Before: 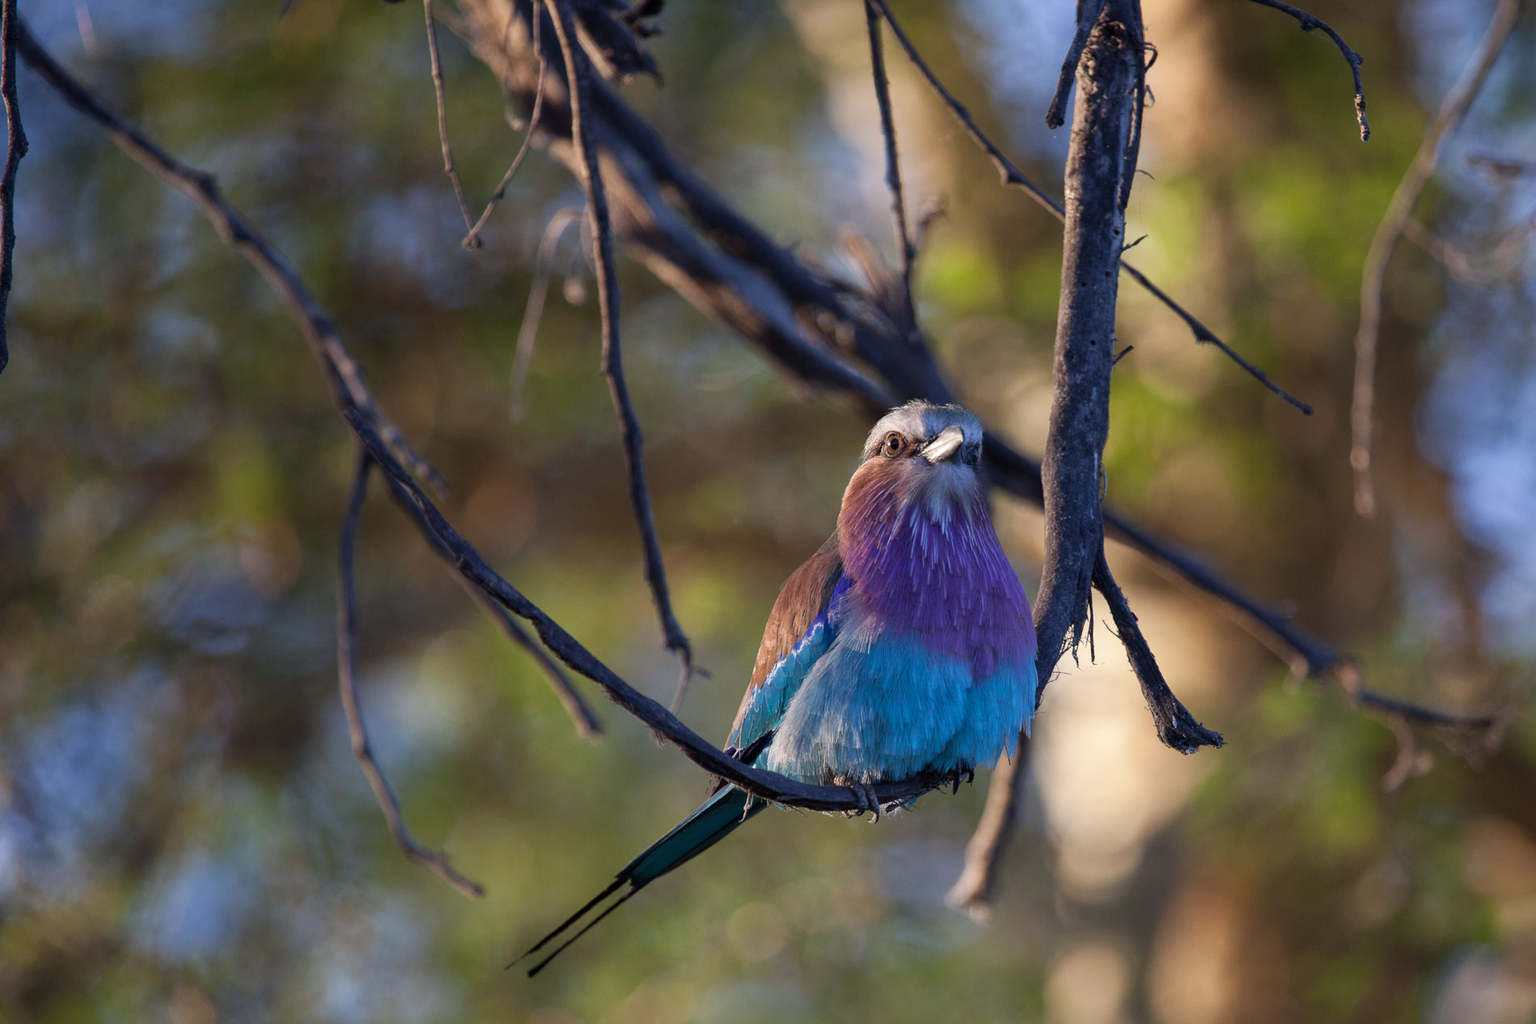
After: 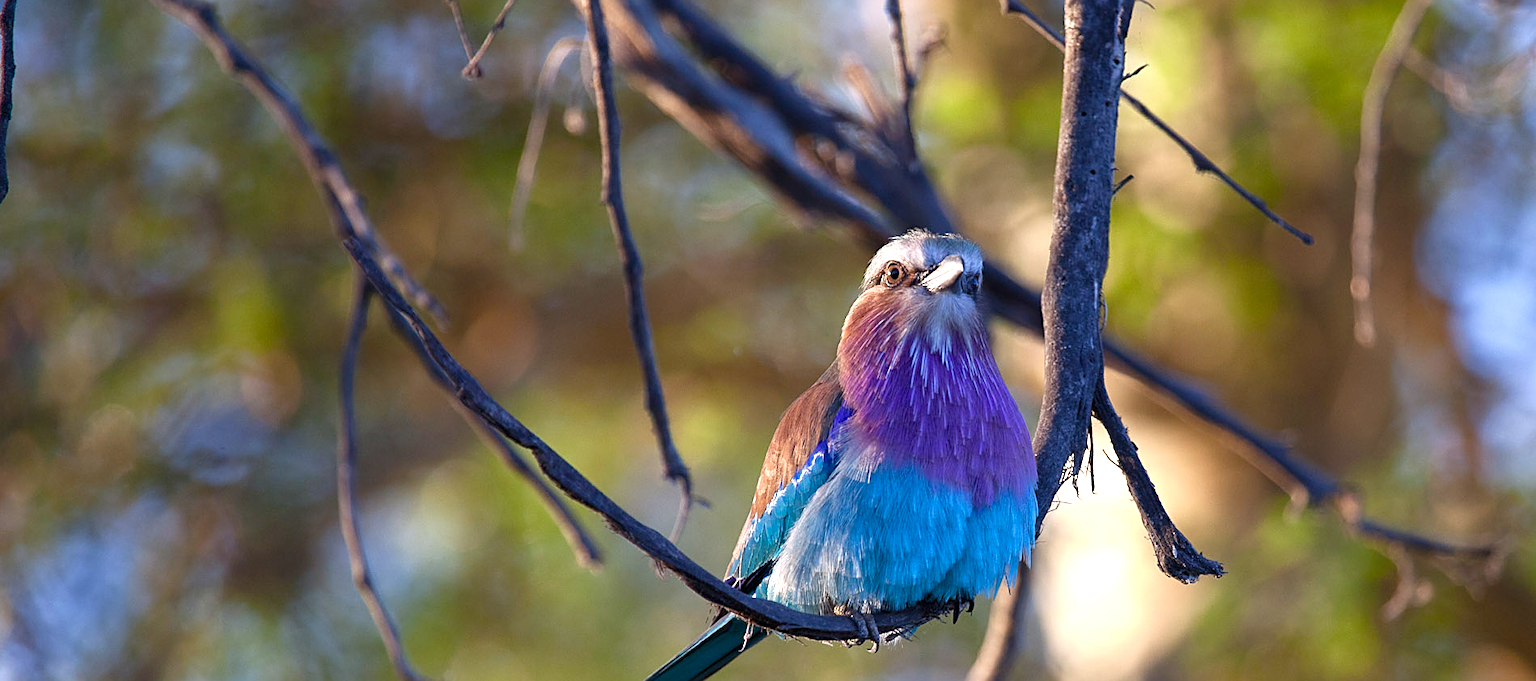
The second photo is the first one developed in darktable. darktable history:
crop: top 16.727%, bottom 16.727%
sharpen: on, module defaults
color balance rgb: perceptual saturation grading › global saturation 20%, perceptual saturation grading › highlights -25%, perceptual saturation grading › shadows 25%
exposure: exposure 0.781 EV, compensate highlight preservation false
